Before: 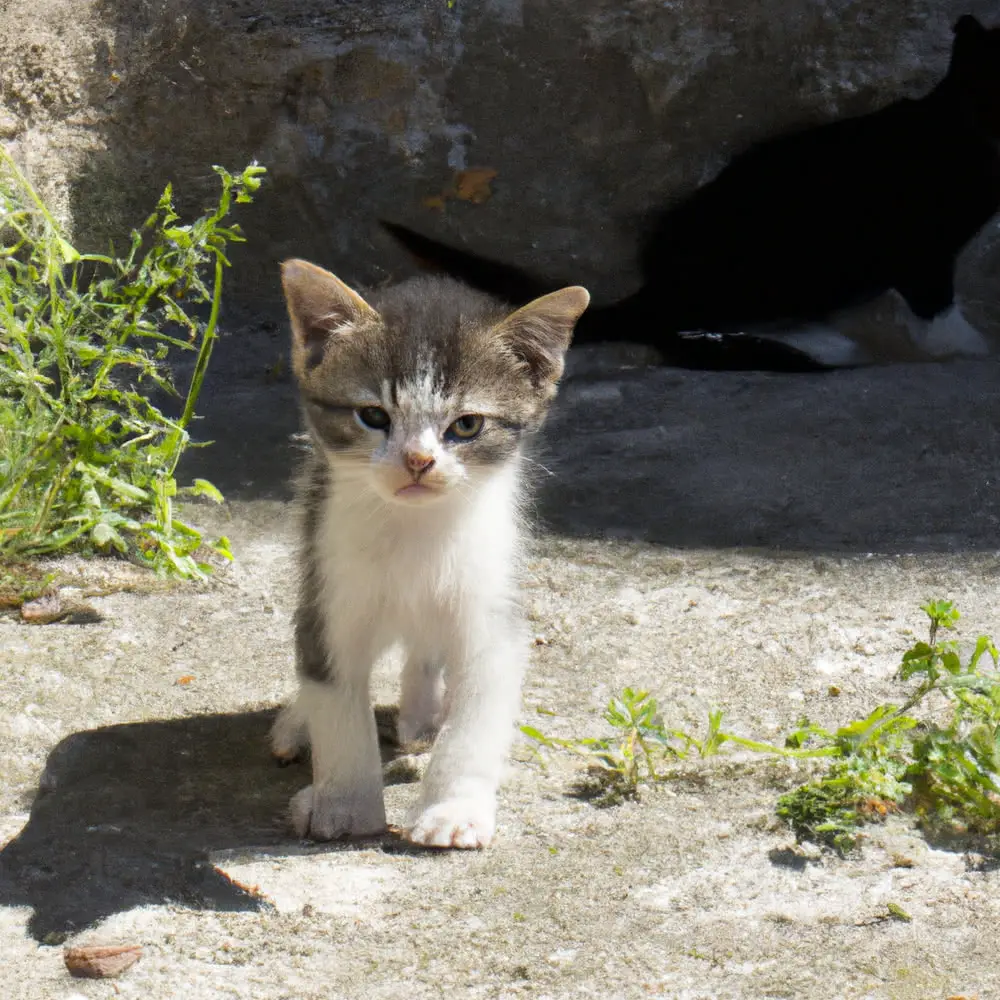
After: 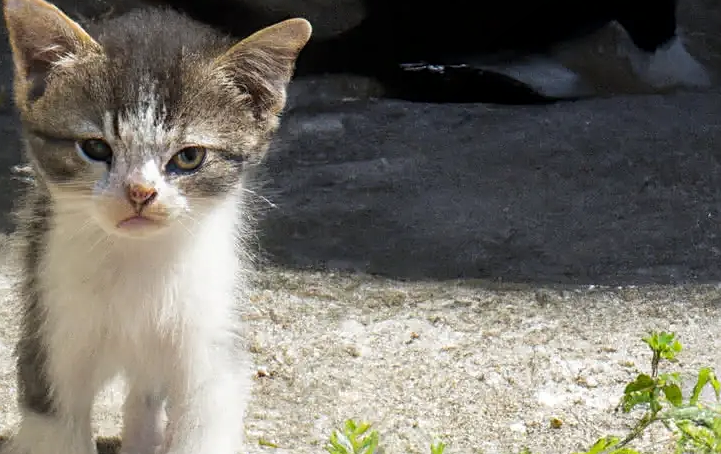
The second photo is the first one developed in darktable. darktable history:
sharpen: on, module defaults
local contrast: detail 110%
crop and rotate: left 27.858%, top 26.822%, bottom 27.775%
shadows and highlights: shadows -8.53, white point adjustment 1.52, highlights 9.85
